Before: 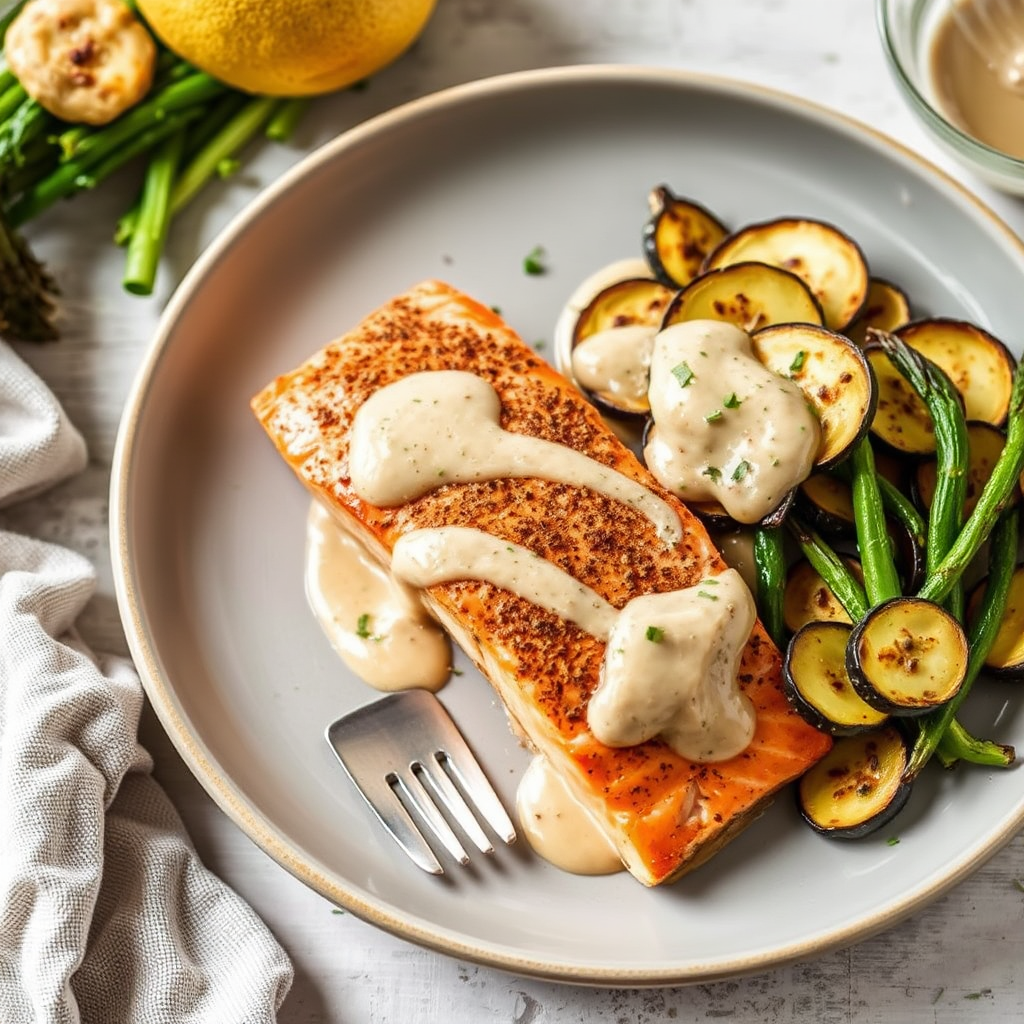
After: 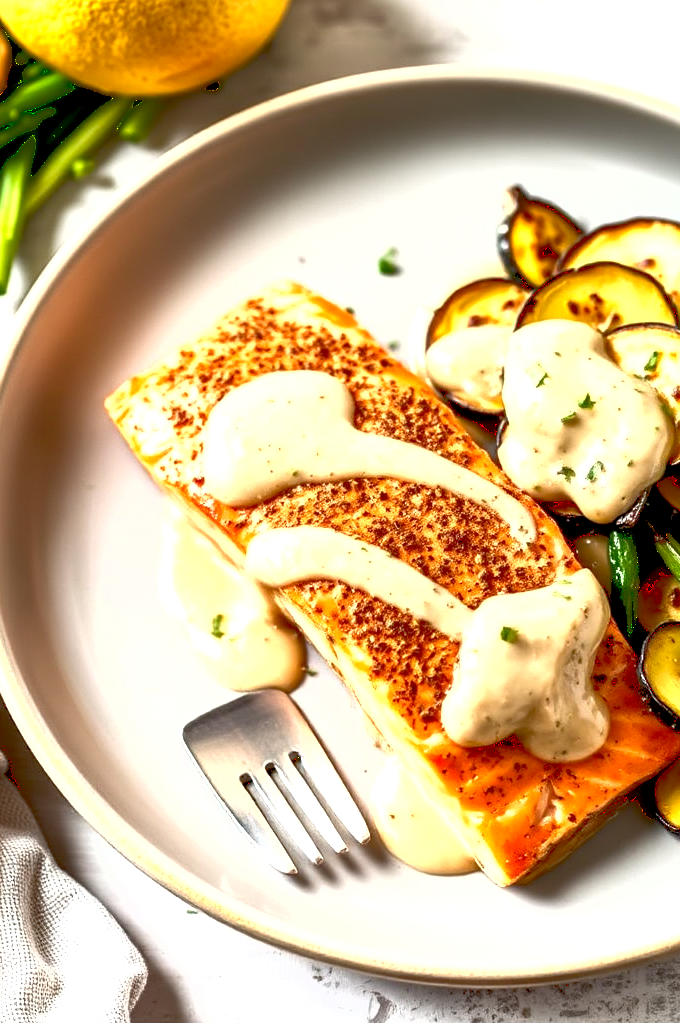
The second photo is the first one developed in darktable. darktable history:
crop and rotate: left 14.333%, right 19.199%
tone curve: curves: ch0 [(0, 0.081) (0.483, 0.453) (0.881, 0.992)]
exposure: black level correction 0.011, exposure 0.7 EV, compensate highlight preservation false
